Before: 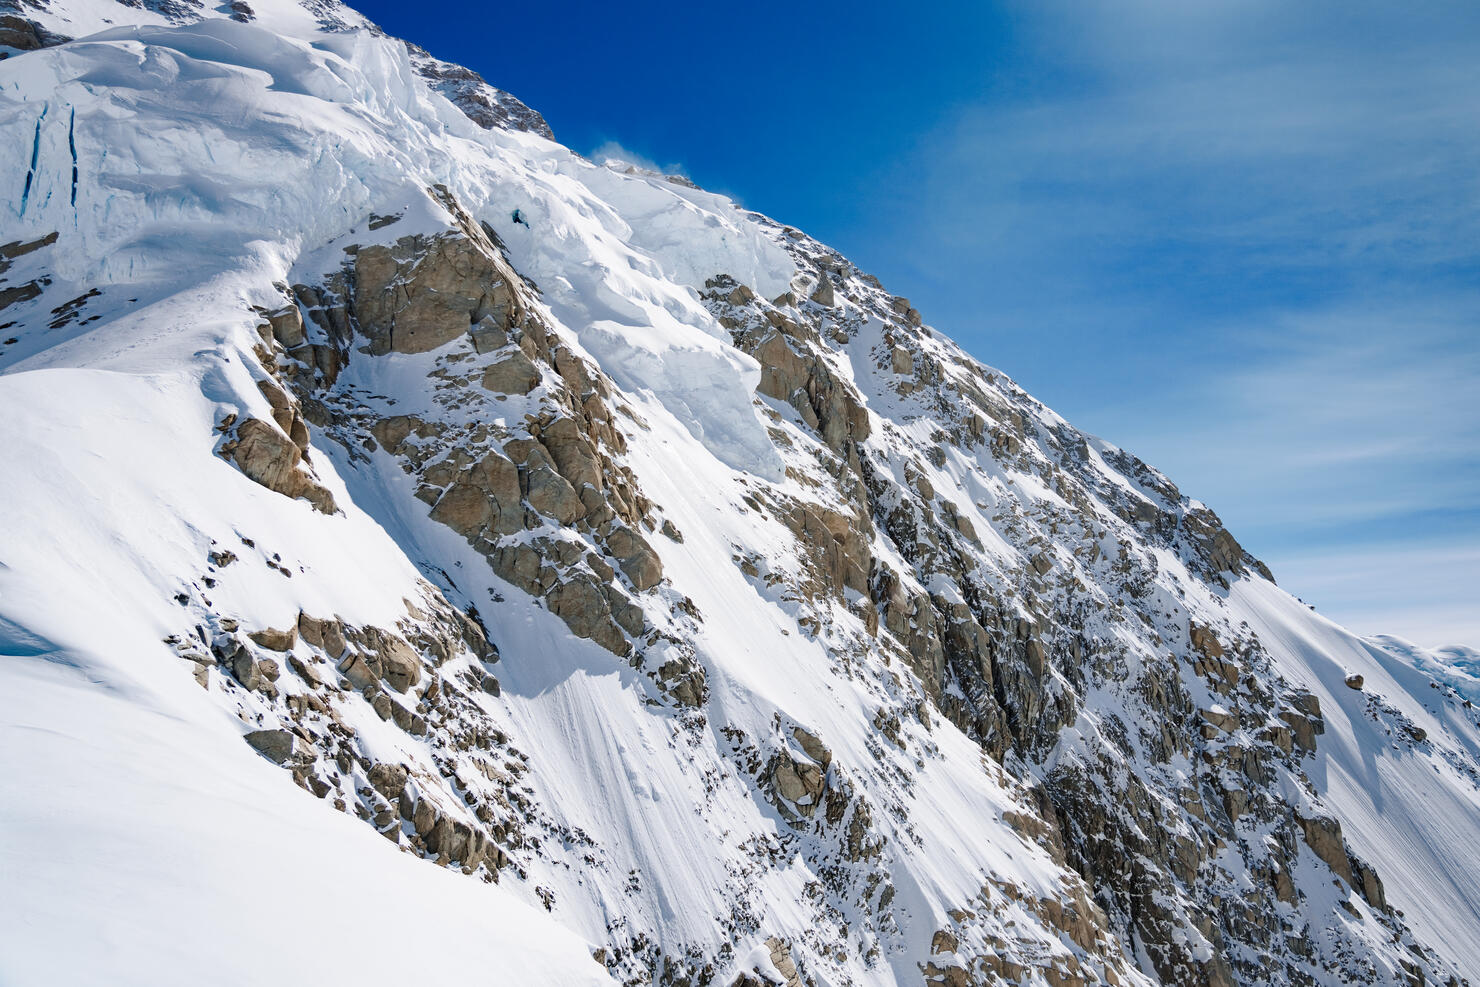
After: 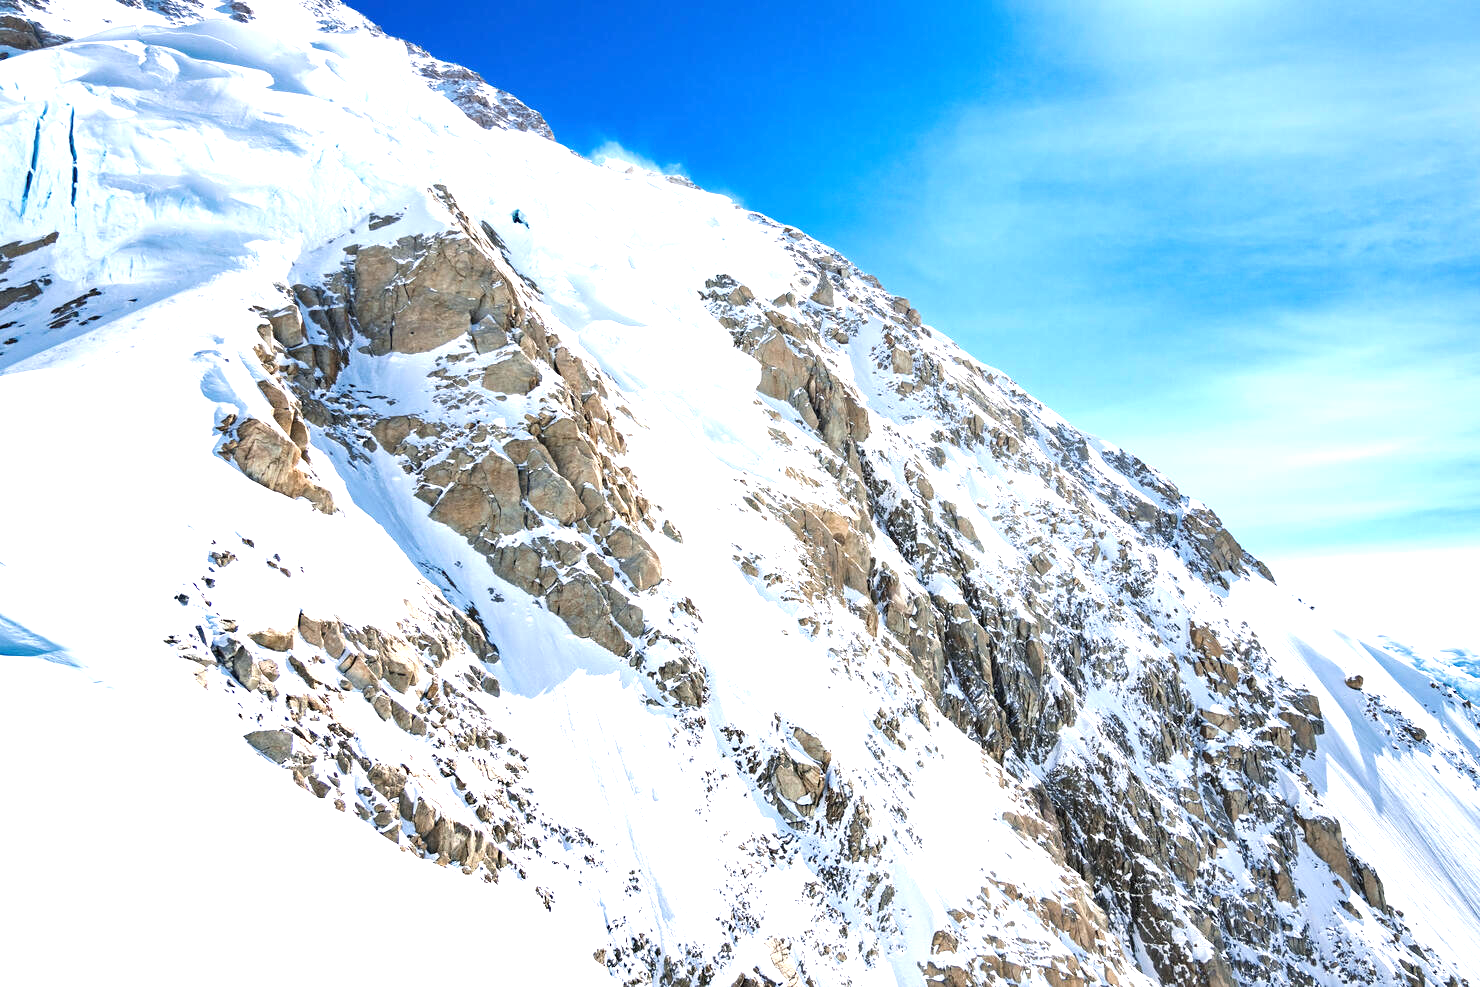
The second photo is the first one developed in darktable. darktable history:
exposure: black level correction 0, exposure 1.446 EV, compensate exposure bias true, compensate highlight preservation false
